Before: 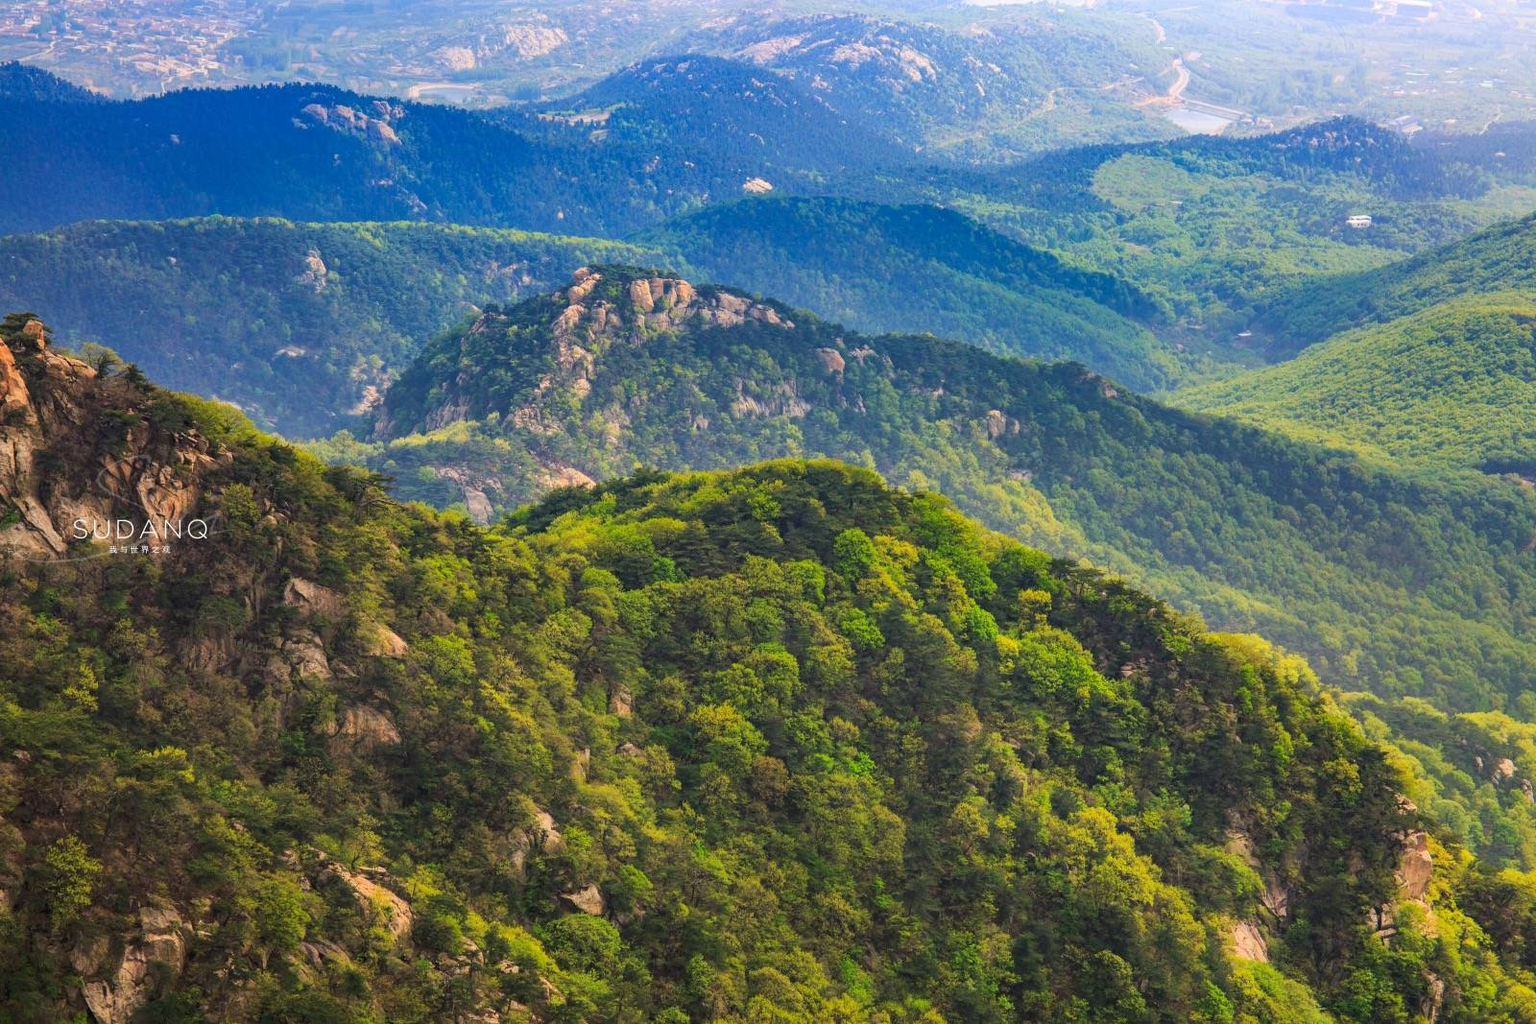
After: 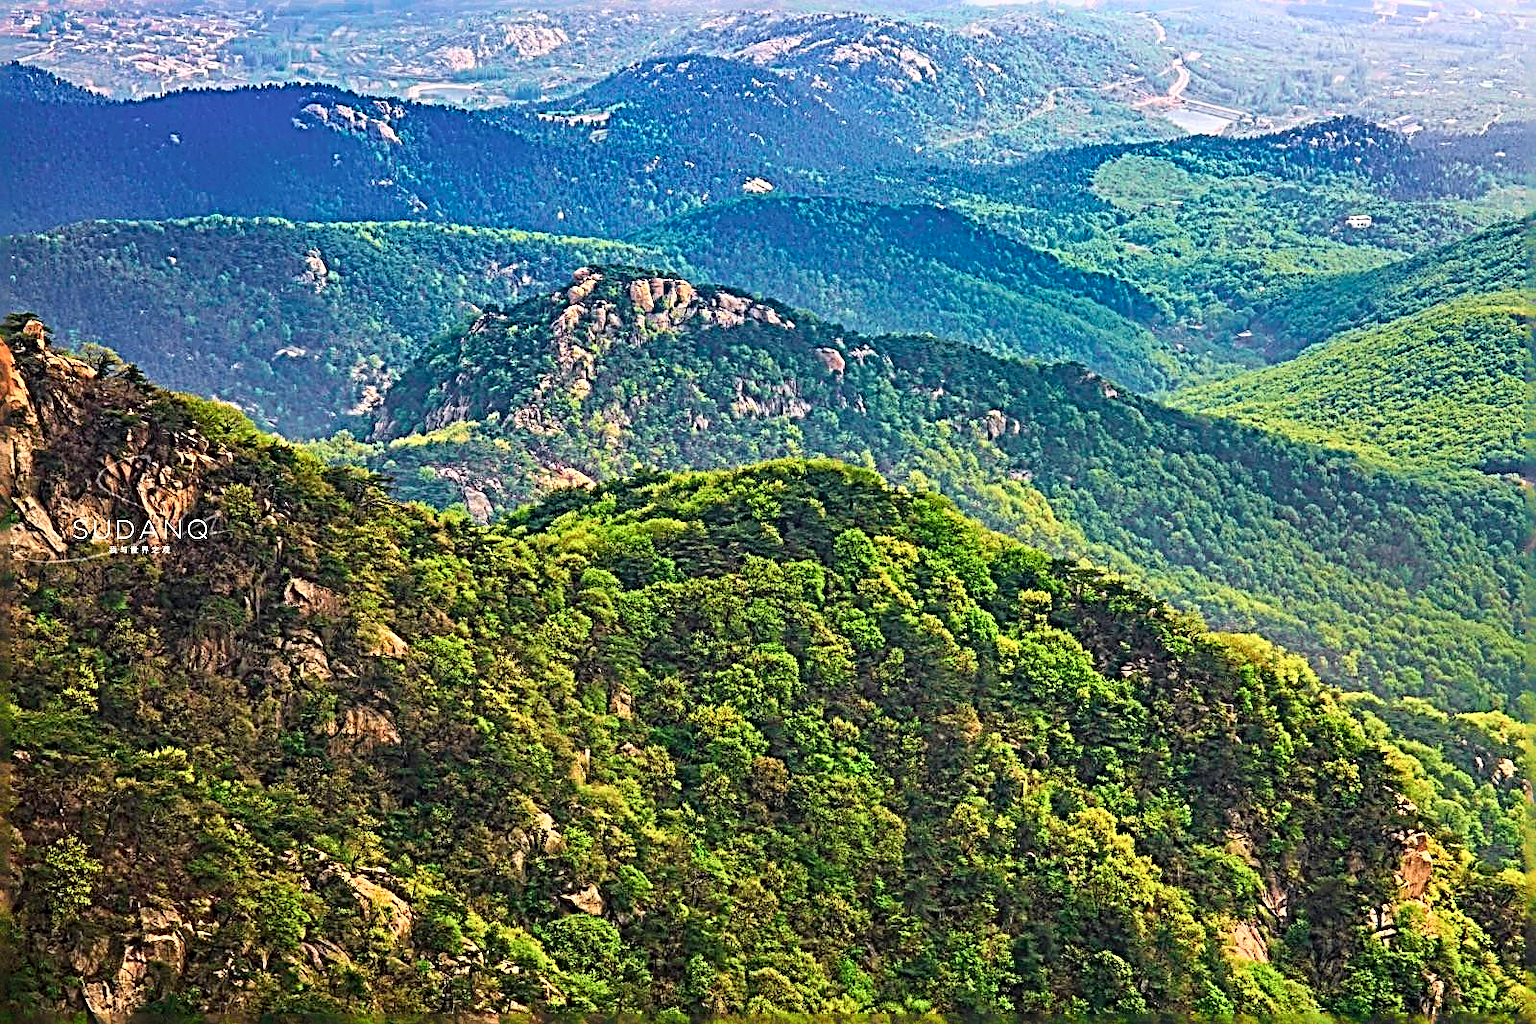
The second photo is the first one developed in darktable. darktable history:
tone curve: curves: ch0 [(0, 0) (0.051, 0.047) (0.102, 0.099) (0.232, 0.249) (0.462, 0.501) (0.698, 0.761) (0.908, 0.946) (1, 1)]; ch1 [(0, 0) (0.339, 0.298) (0.402, 0.363) (0.453, 0.413) (0.485, 0.469) (0.494, 0.493) (0.504, 0.501) (0.525, 0.533) (0.563, 0.591) (0.597, 0.631) (1, 1)]; ch2 [(0, 0) (0.48, 0.48) (0.504, 0.5) (0.539, 0.554) (0.59, 0.628) (0.642, 0.682) (0.824, 0.815) (1, 1)], color space Lab, independent channels, preserve colors none
sharpen: radius 4.01, amount 1.985
shadows and highlights: shadows 5.31, soften with gaussian
